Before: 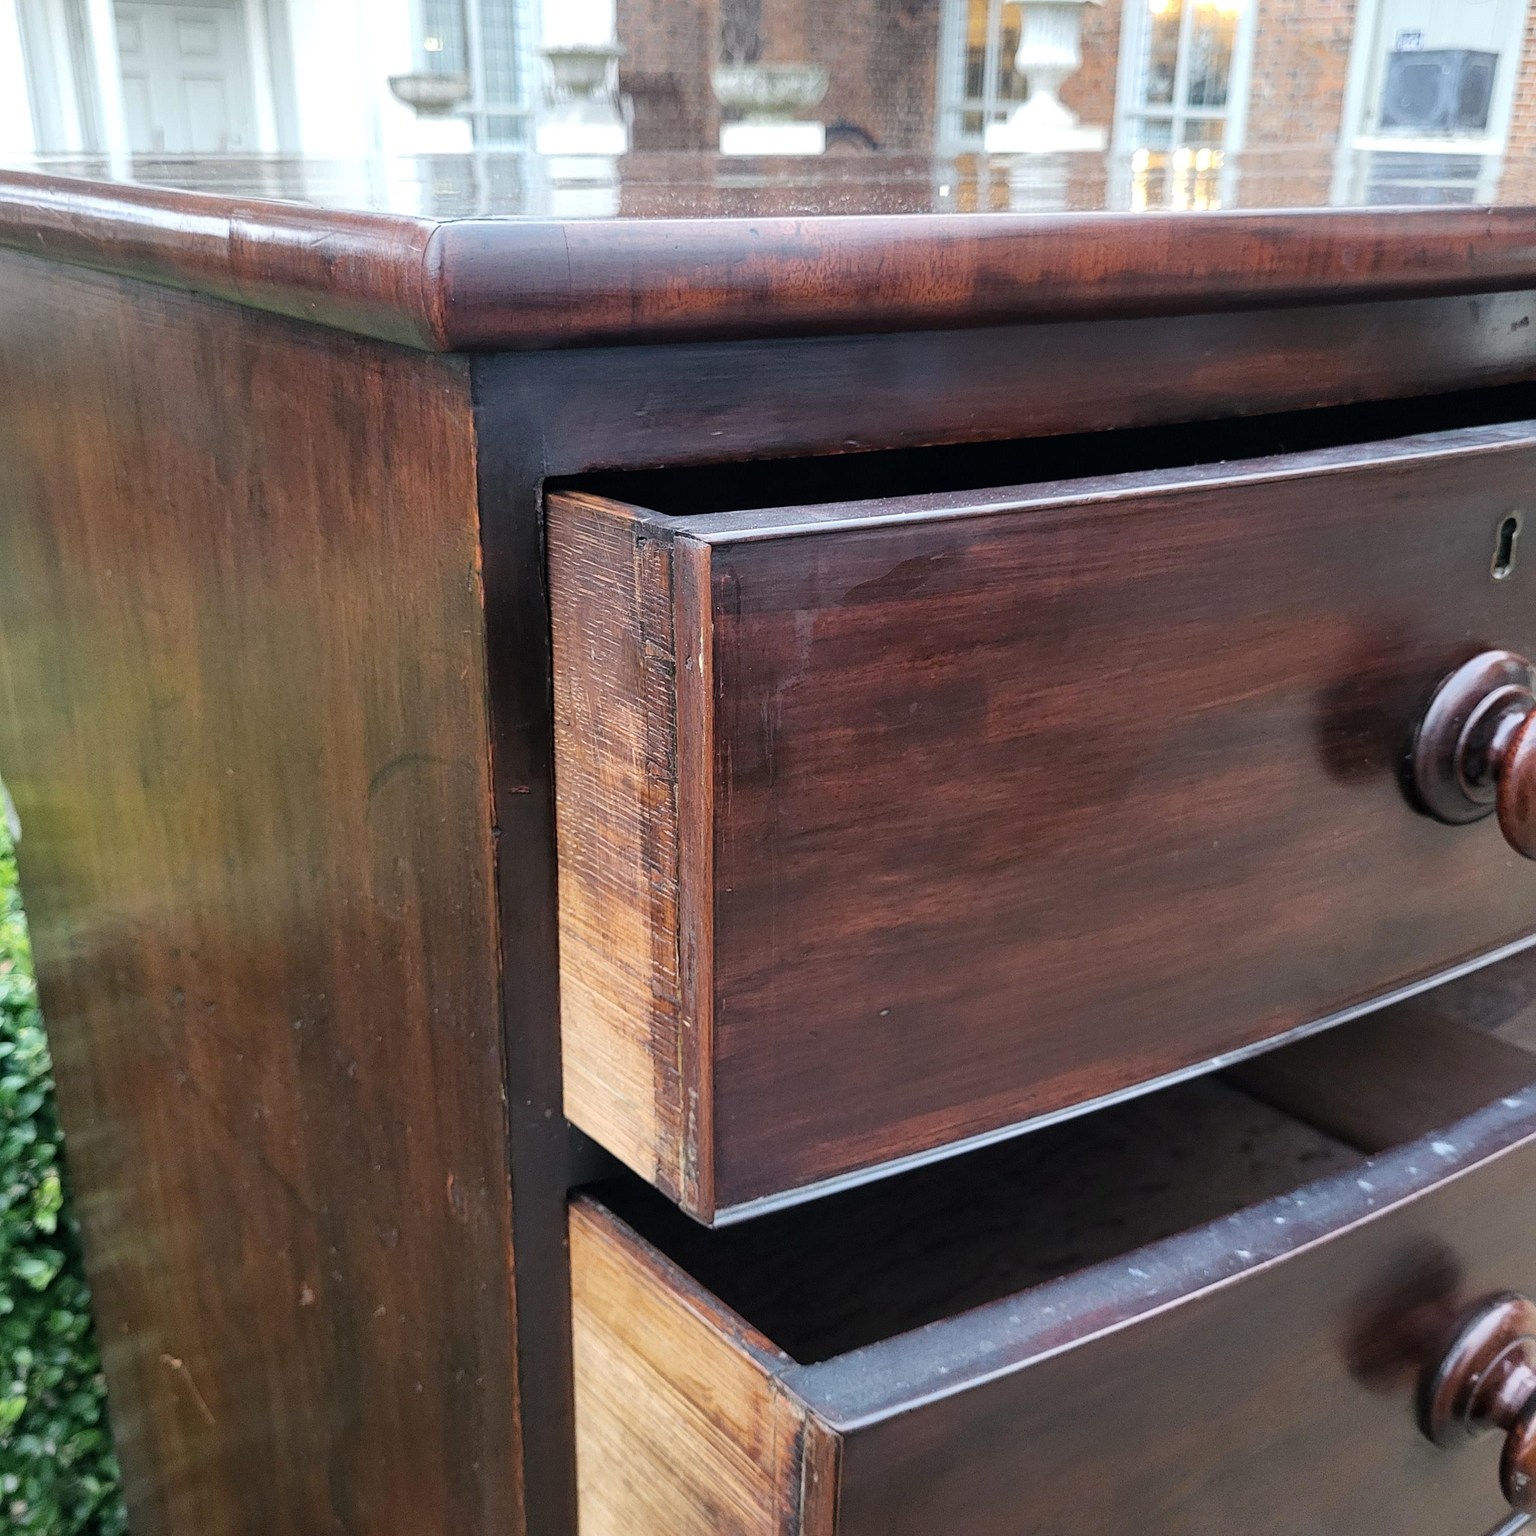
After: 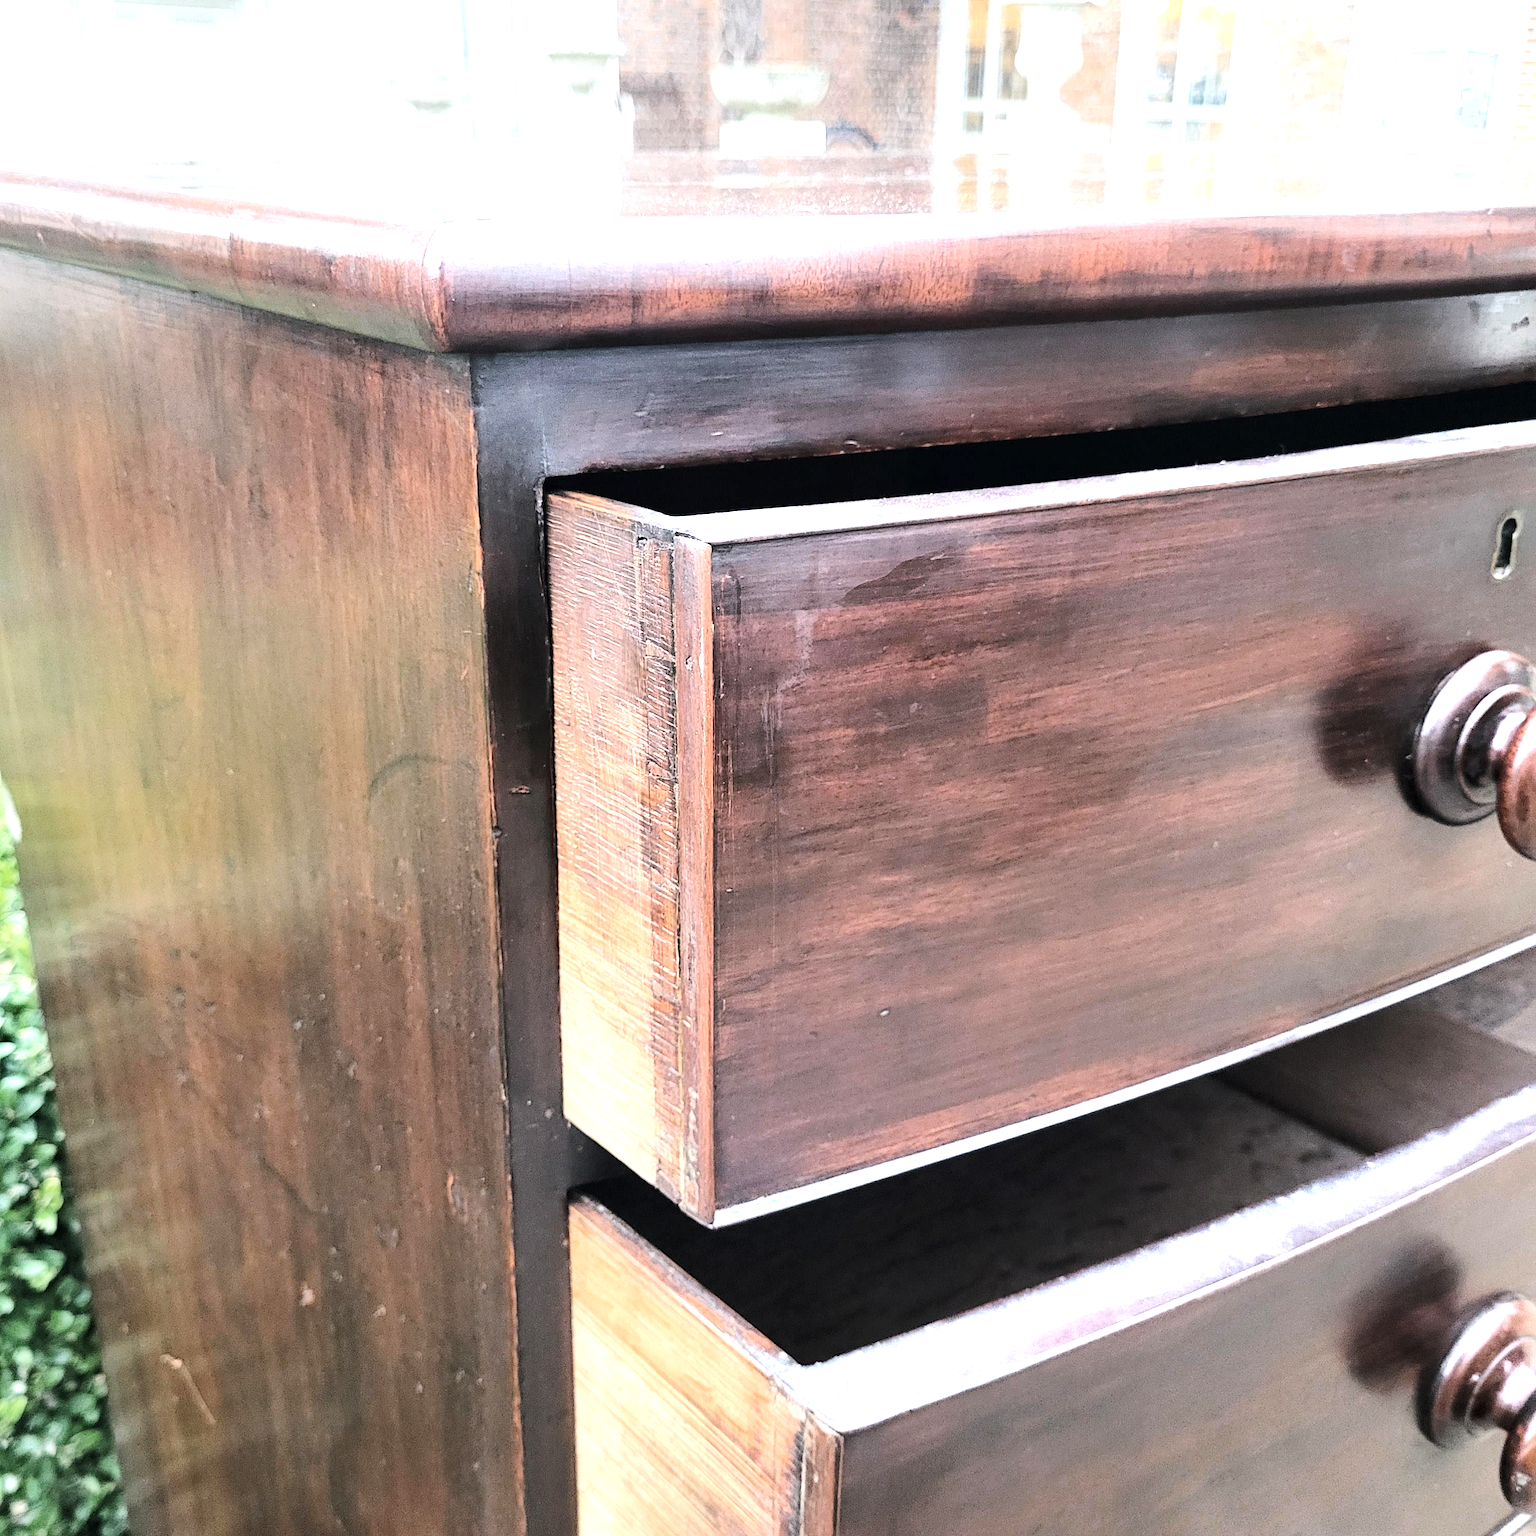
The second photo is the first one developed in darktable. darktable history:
color zones: curves: ch0 [(0.203, 0.433) (0.607, 0.517) (0.697, 0.696) (0.705, 0.897)]
exposure: black level correction 0, exposure 1.409 EV, compensate highlight preservation false
contrast brightness saturation: contrast 0.104, saturation -0.296
tone curve: curves: ch0 [(0, 0) (0.071, 0.047) (0.266, 0.26) (0.483, 0.554) (0.753, 0.811) (1, 0.983)]; ch1 [(0, 0) (0.346, 0.307) (0.408, 0.387) (0.463, 0.465) (0.482, 0.493) (0.502, 0.499) (0.517, 0.502) (0.55, 0.548) (0.597, 0.61) (0.651, 0.698) (1, 1)]; ch2 [(0, 0) (0.346, 0.34) (0.434, 0.46) (0.485, 0.494) (0.5, 0.498) (0.517, 0.506) (0.526, 0.545) (0.583, 0.61) (0.625, 0.659) (1, 1)], color space Lab, linked channels, preserve colors none
